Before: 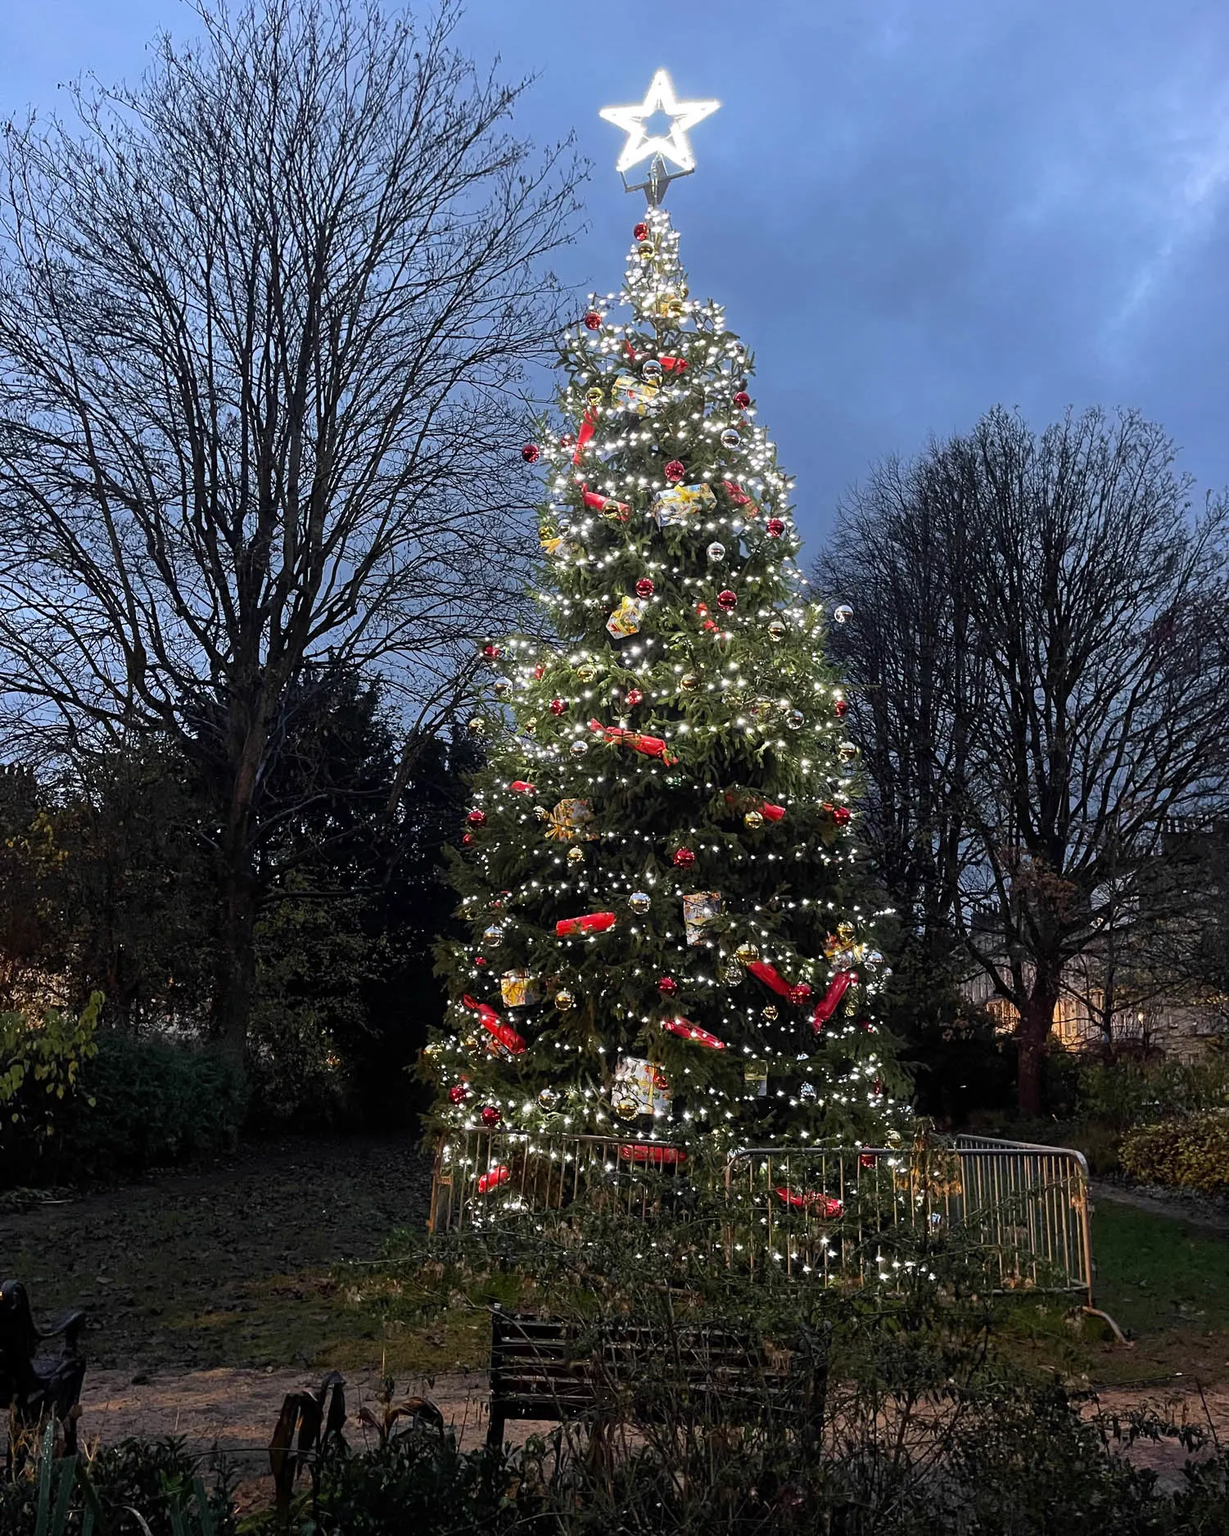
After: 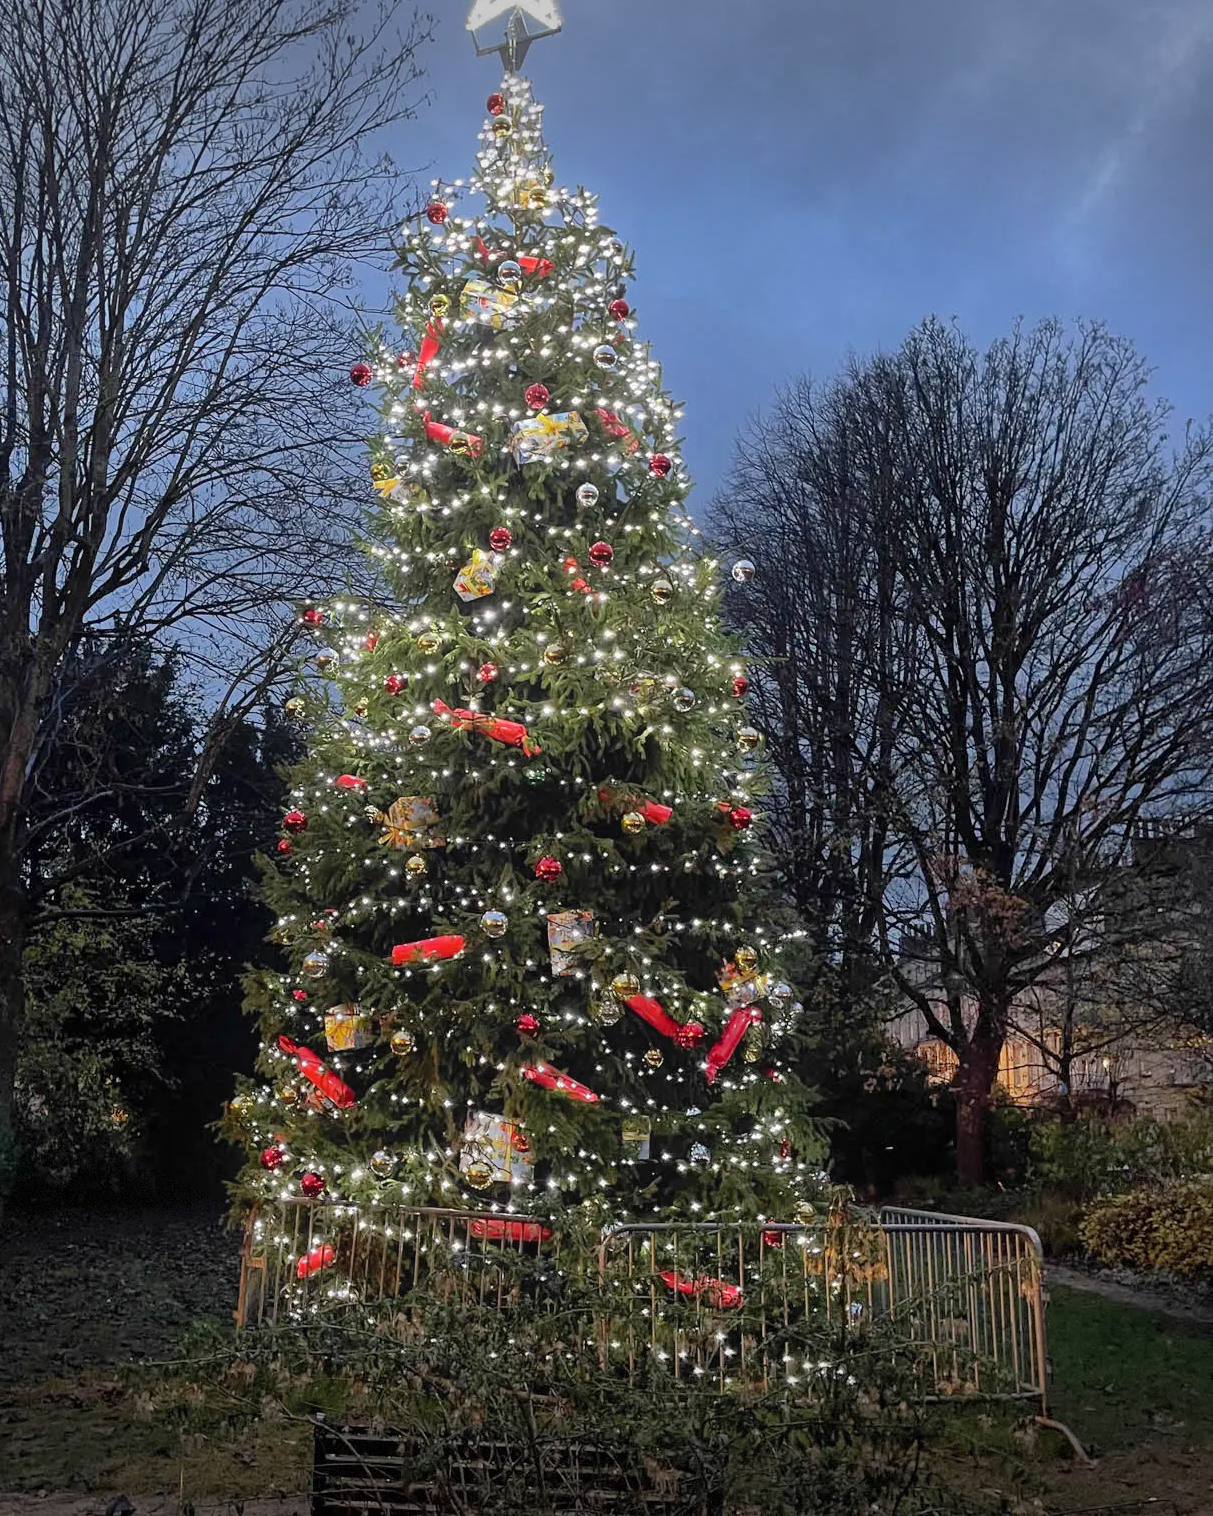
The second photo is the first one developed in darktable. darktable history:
vignetting: fall-off start 100%, brightness -0.406, saturation -0.3, width/height ratio 1.324, dithering 8-bit output, unbound false
crop: left 19.159%, top 9.58%, bottom 9.58%
rgb levels: preserve colors max RGB
bloom: on, module defaults
shadows and highlights: highlights -60
